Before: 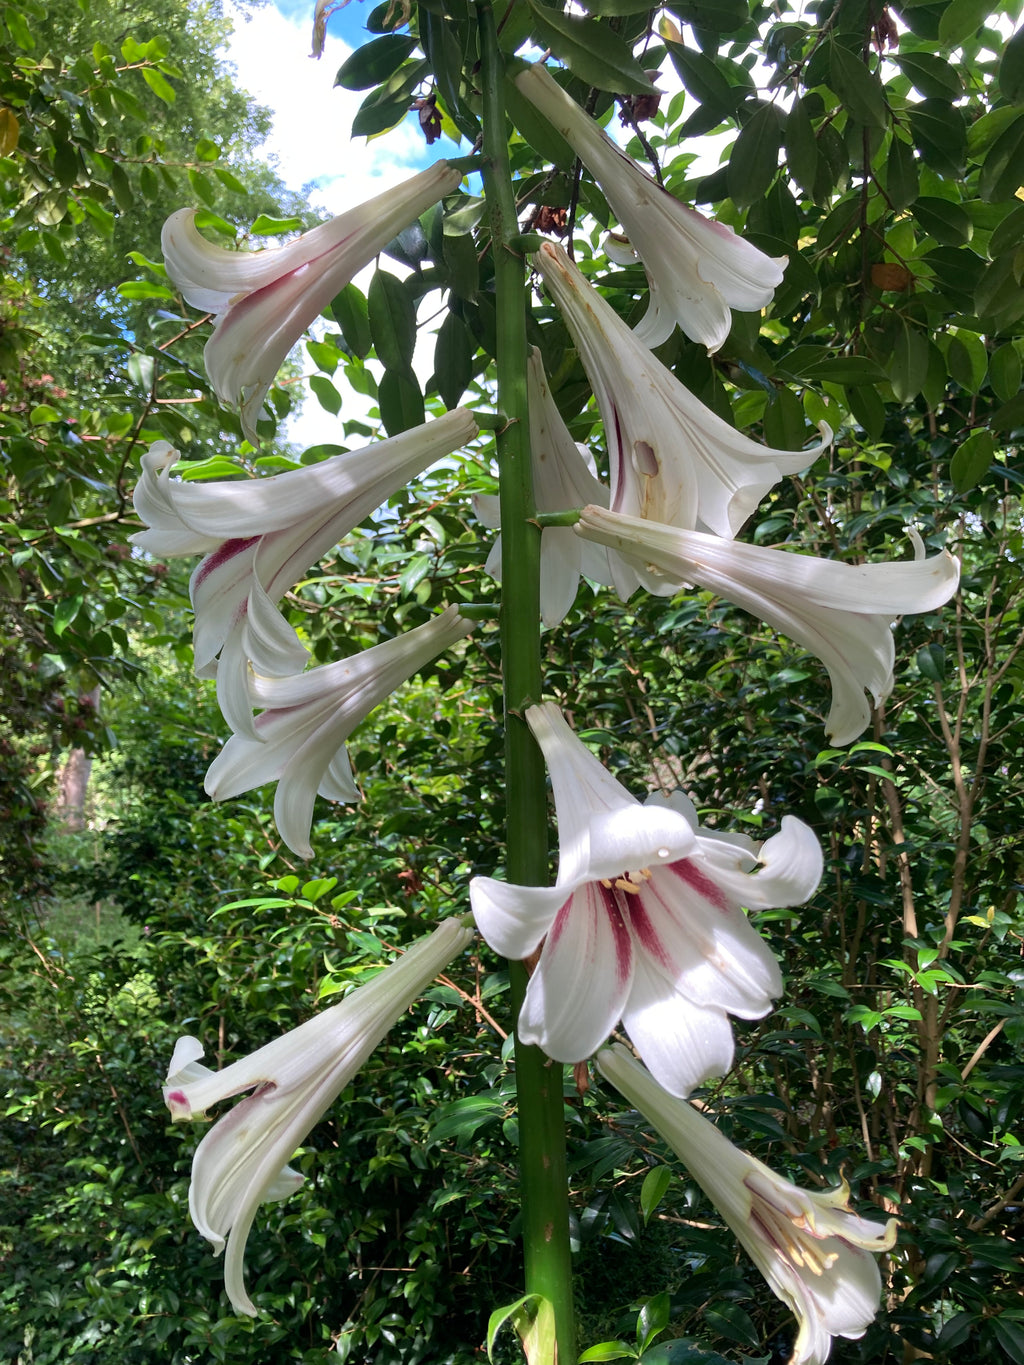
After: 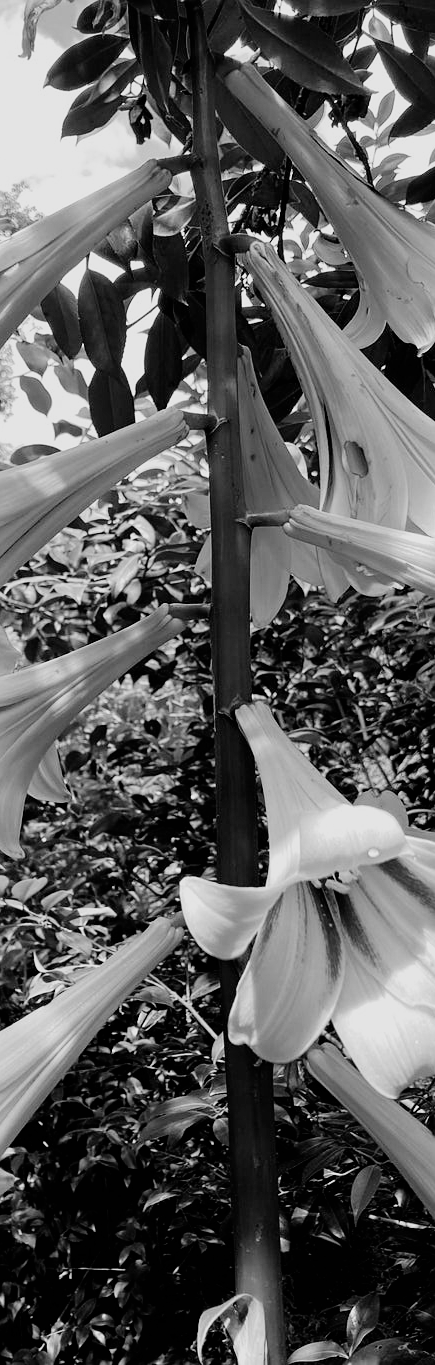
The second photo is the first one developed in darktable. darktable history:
crop: left 28.389%, right 29.126%
filmic rgb: black relative exposure -5.03 EV, white relative exposure 3.98 EV, hardness 2.88, contrast 1.297, highlights saturation mix -30.01%
color zones: curves: ch1 [(0, -0.394) (0.143, -0.394) (0.286, -0.394) (0.429, -0.392) (0.571, -0.391) (0.714, -0.391) (0.857, -0.391) (1, -0.394)]
haze removal: strength 0.108, compatibility mode true
sharpen: radius 1.229, amount 0.301, threshold 0.018
